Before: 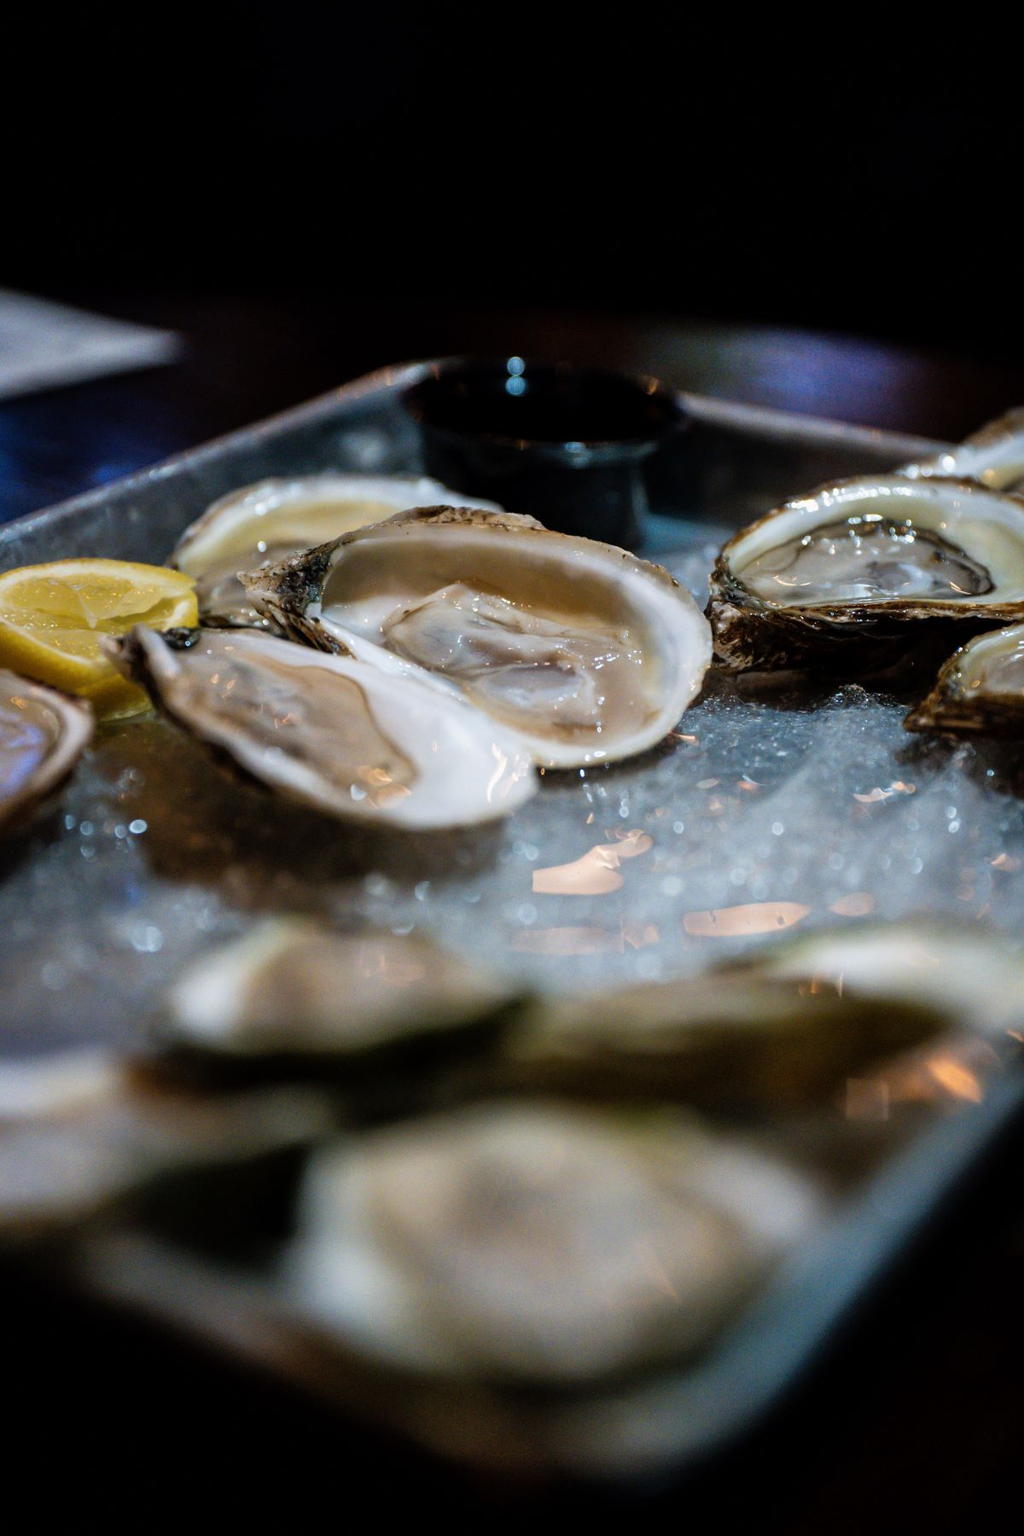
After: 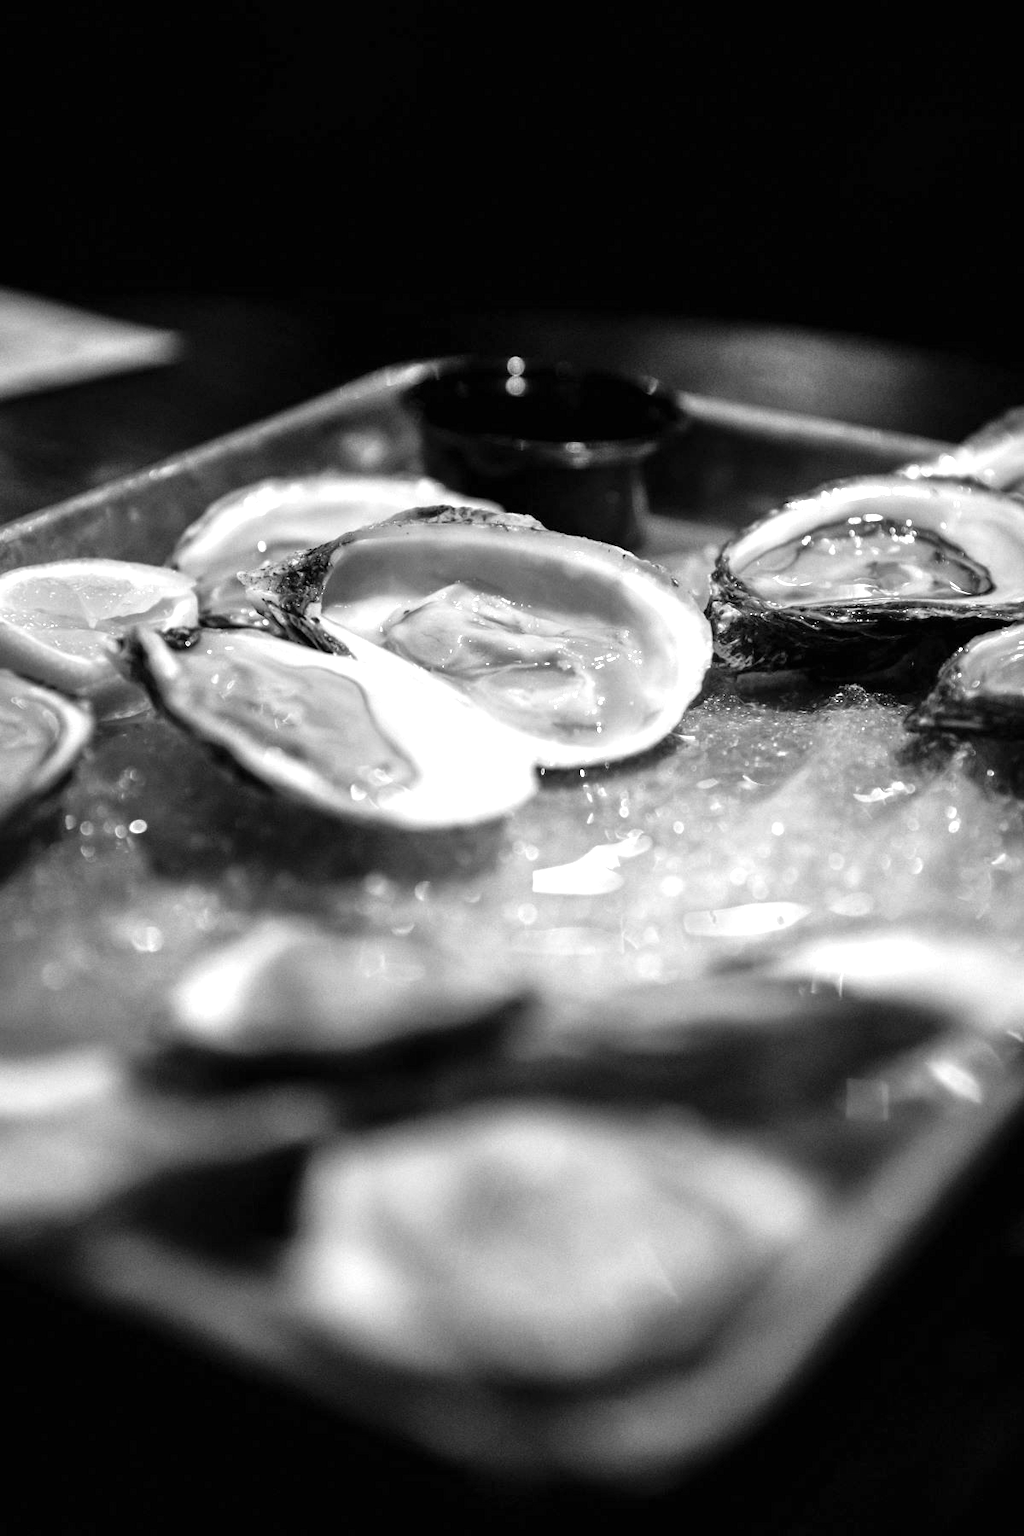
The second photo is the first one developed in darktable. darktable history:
monochrome: a -35.87, b 49.73, size 1.7
color balance rgb: perceptual saturation grading › global saturation 30%, global vibrance 10%
exposure: black level correction 0, exposure 1 EV, compensate exposure bias true, compensate highlight preservation false
